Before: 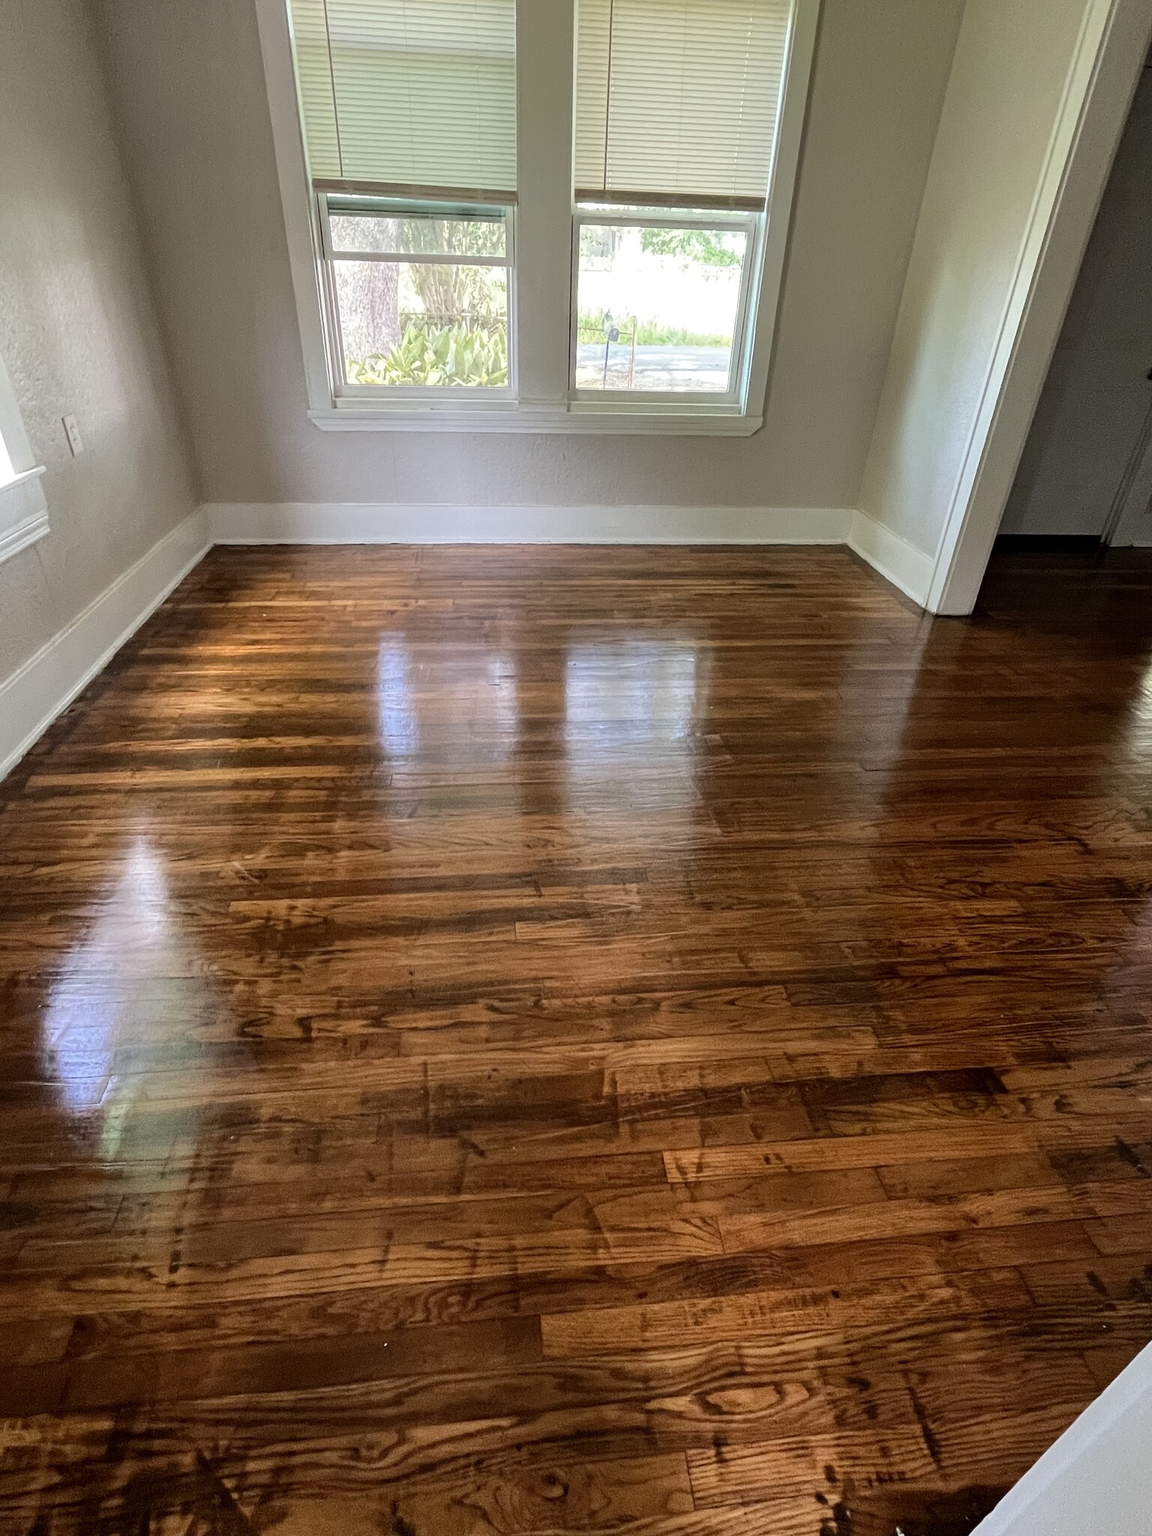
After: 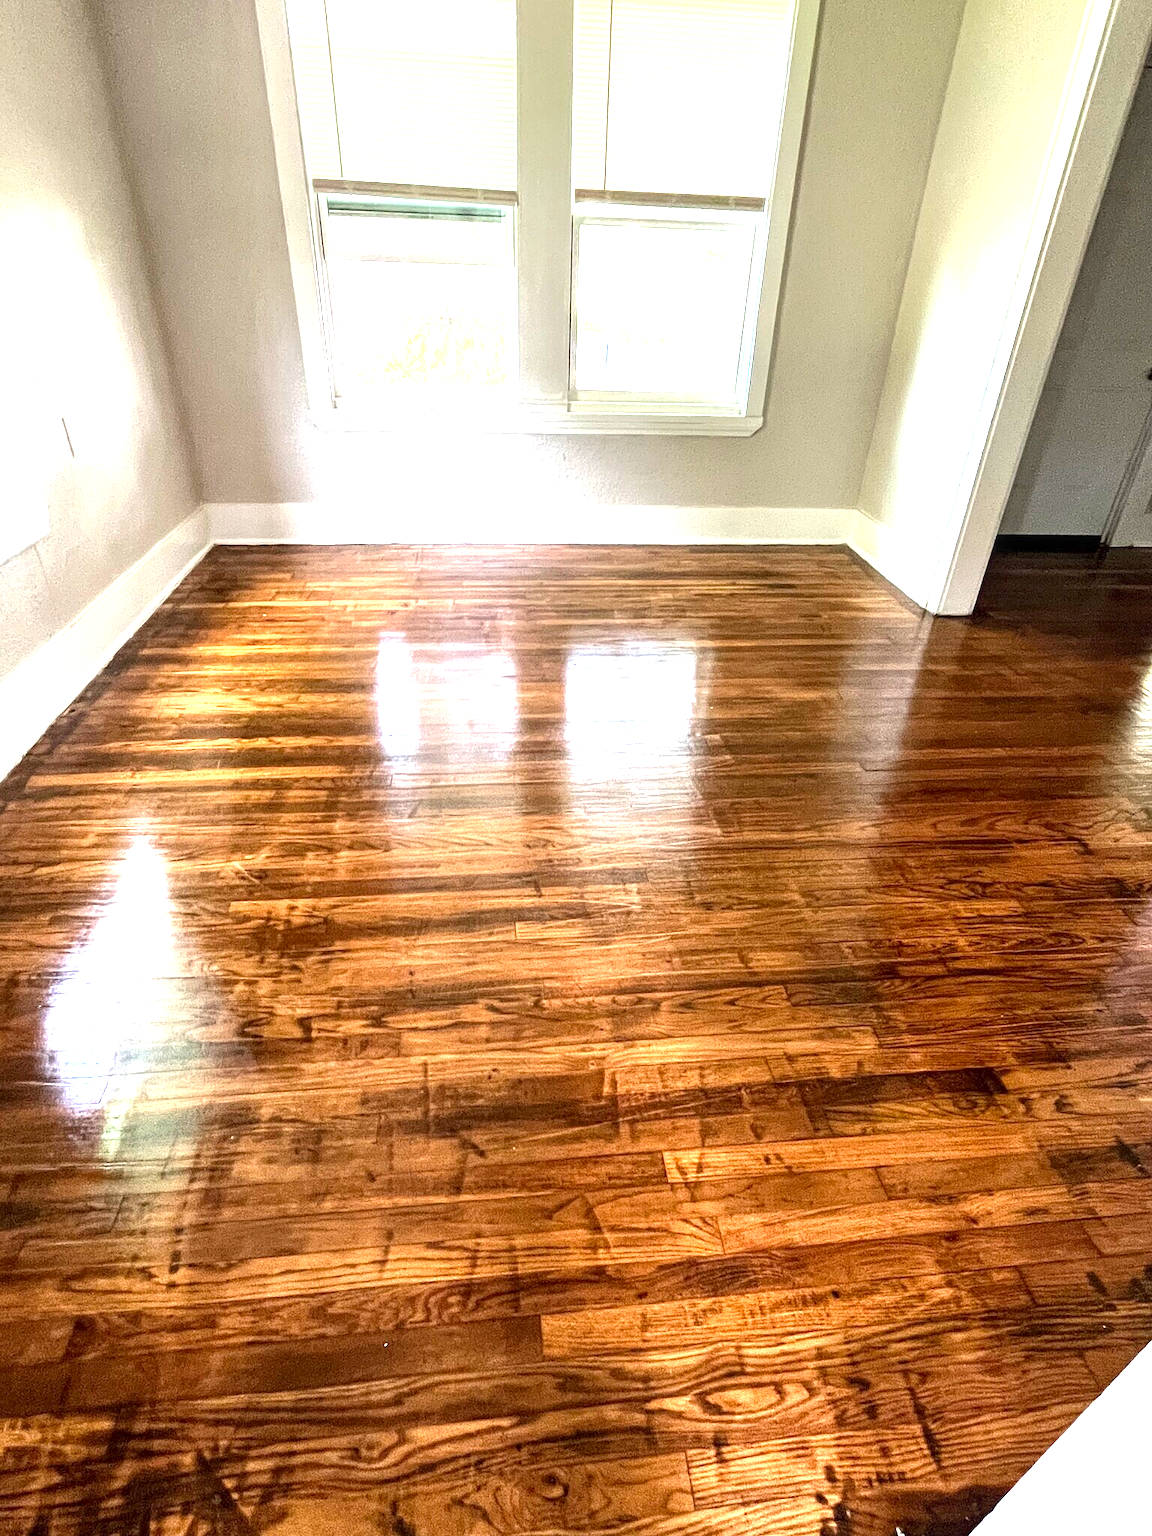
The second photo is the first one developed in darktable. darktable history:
exposure: black level correction 0, exposure 1.601 EV, compensate highlight preservation false
local contrast: highlights 96%, shadows 88%, detail 160%, midtone range 0.2
